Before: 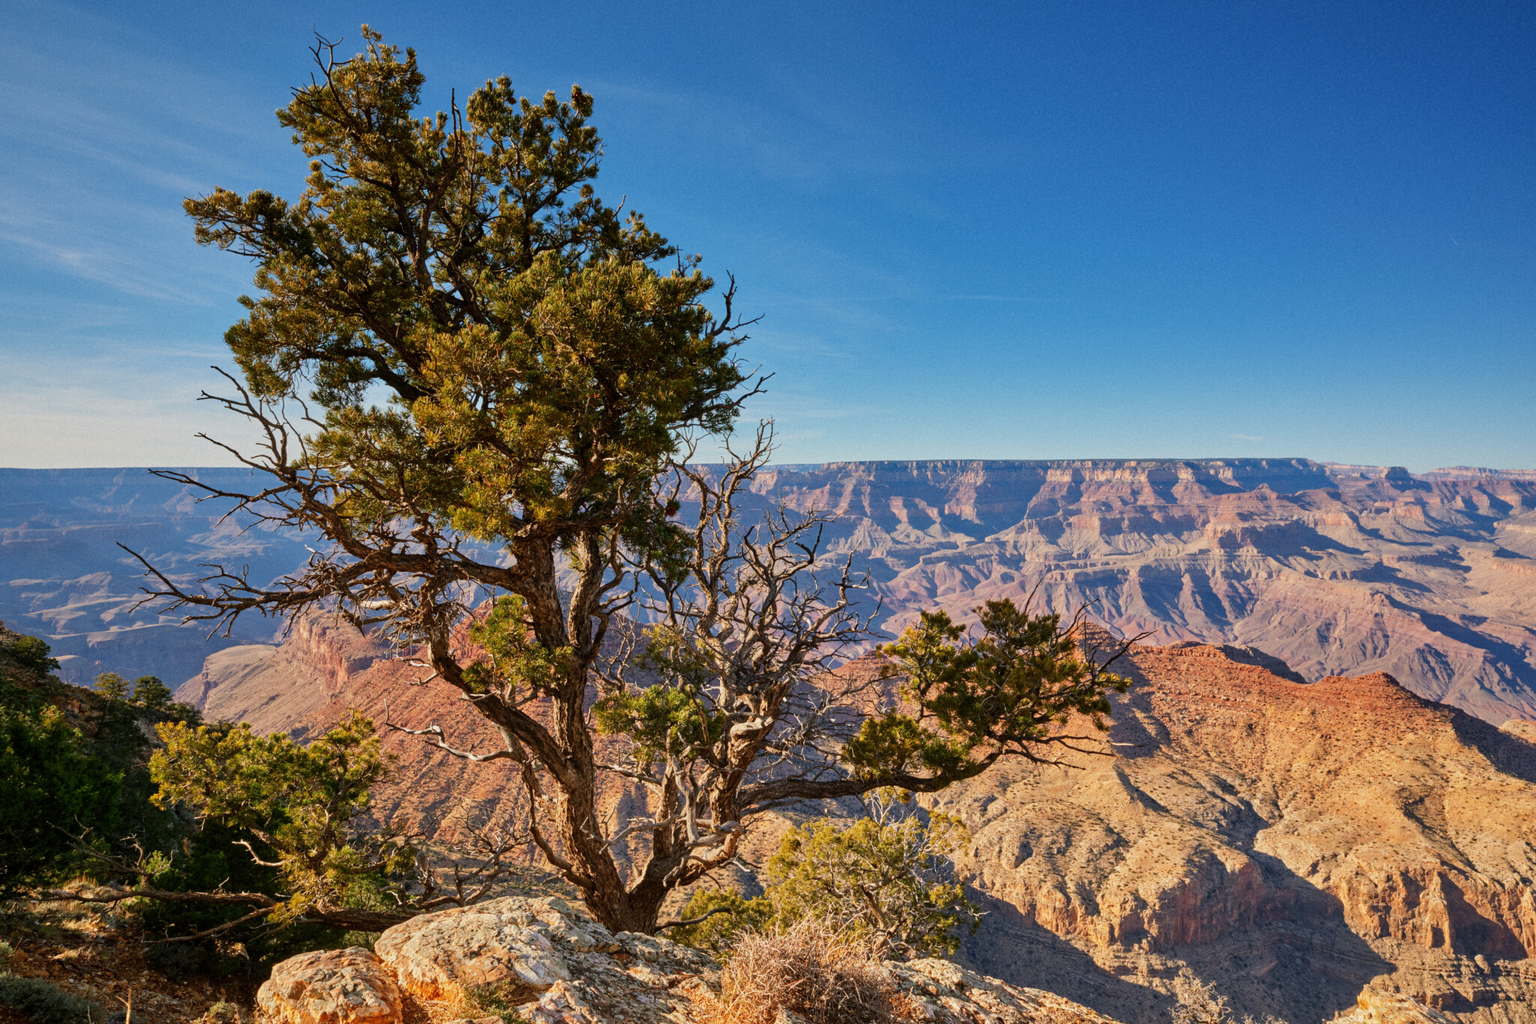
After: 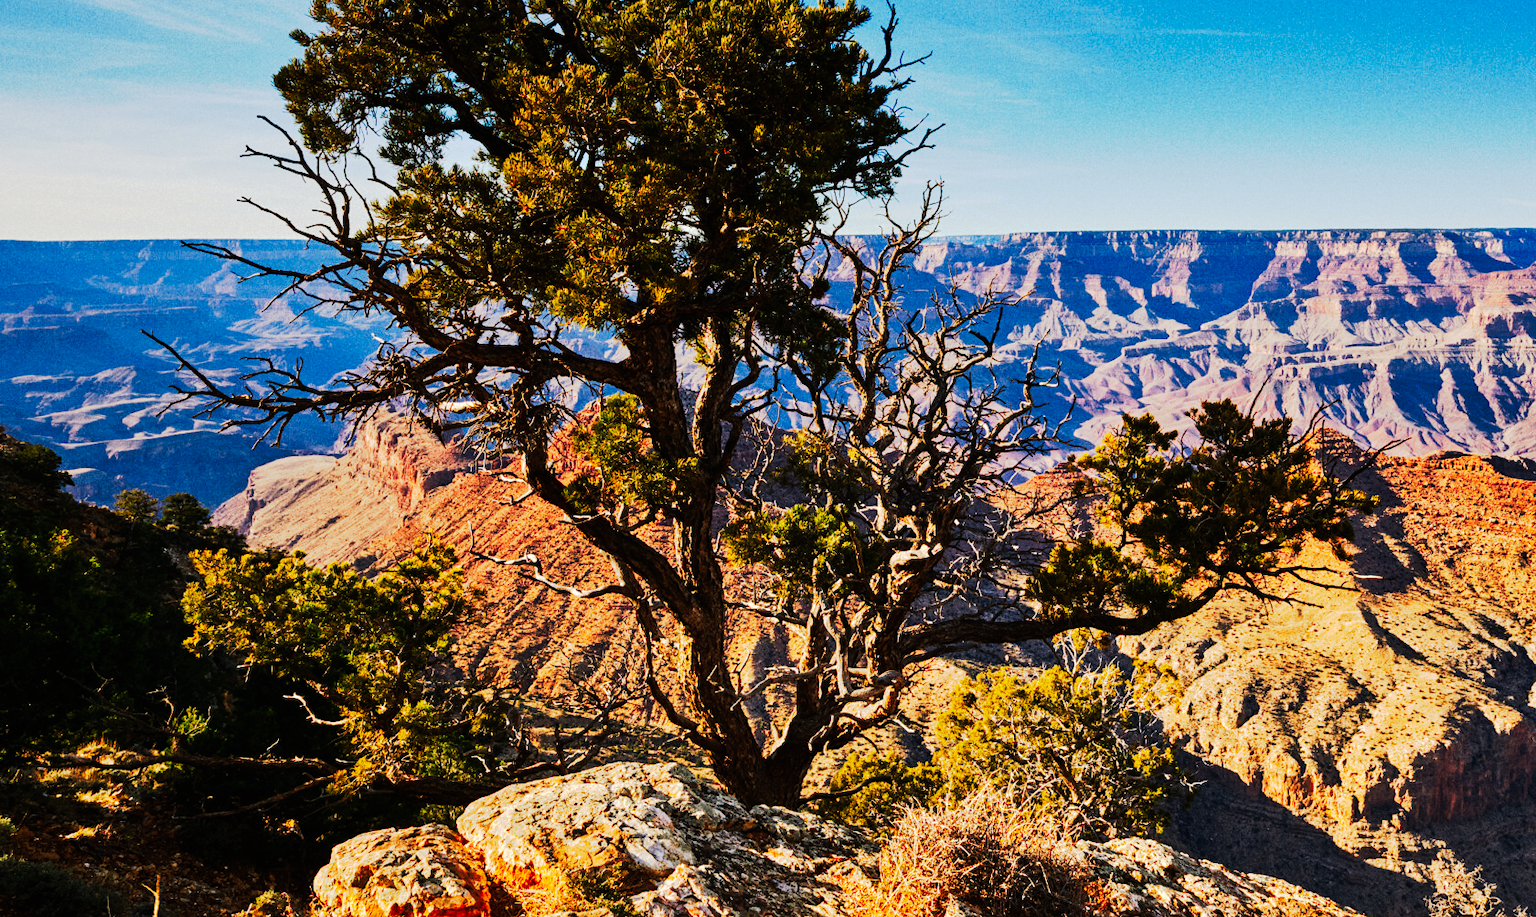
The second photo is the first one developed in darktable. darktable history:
crop: top 26.531%, right 17.959%
tone curve: curves: ch0 [(0, 0) (0.003, 0.006) (0.011, 0.006) (0.025, 0.008) (0.044, 0.014) (0.069, 0.02) (0.1, 0.025) (0.136, 0.037) (0.177, 0.053) (0.224, 0.086) (0.277, 0.13) (0.335, 0.189) (0.399, 0.253) (0.468, 0.375) (0.543, 0.521) (0.623, 0.671) (0.709, 0.789) (0.801, 0.841) (0.898, 0.889) (1, 1)], preserve colors none
tone equalizer: -8 EV -0.417 EV, -7 EV -0.389 EV, -6 EV -0.333 EV, -5 EV -0.222 EV, -3 EV 0.222 EV, -2 EV 0.333 EV, -1 EV 0.389 EV, +0 EV 0.417 EV, edges refinement/feathering 500, mask exposure compensation -1.57 EV, preserve details no
